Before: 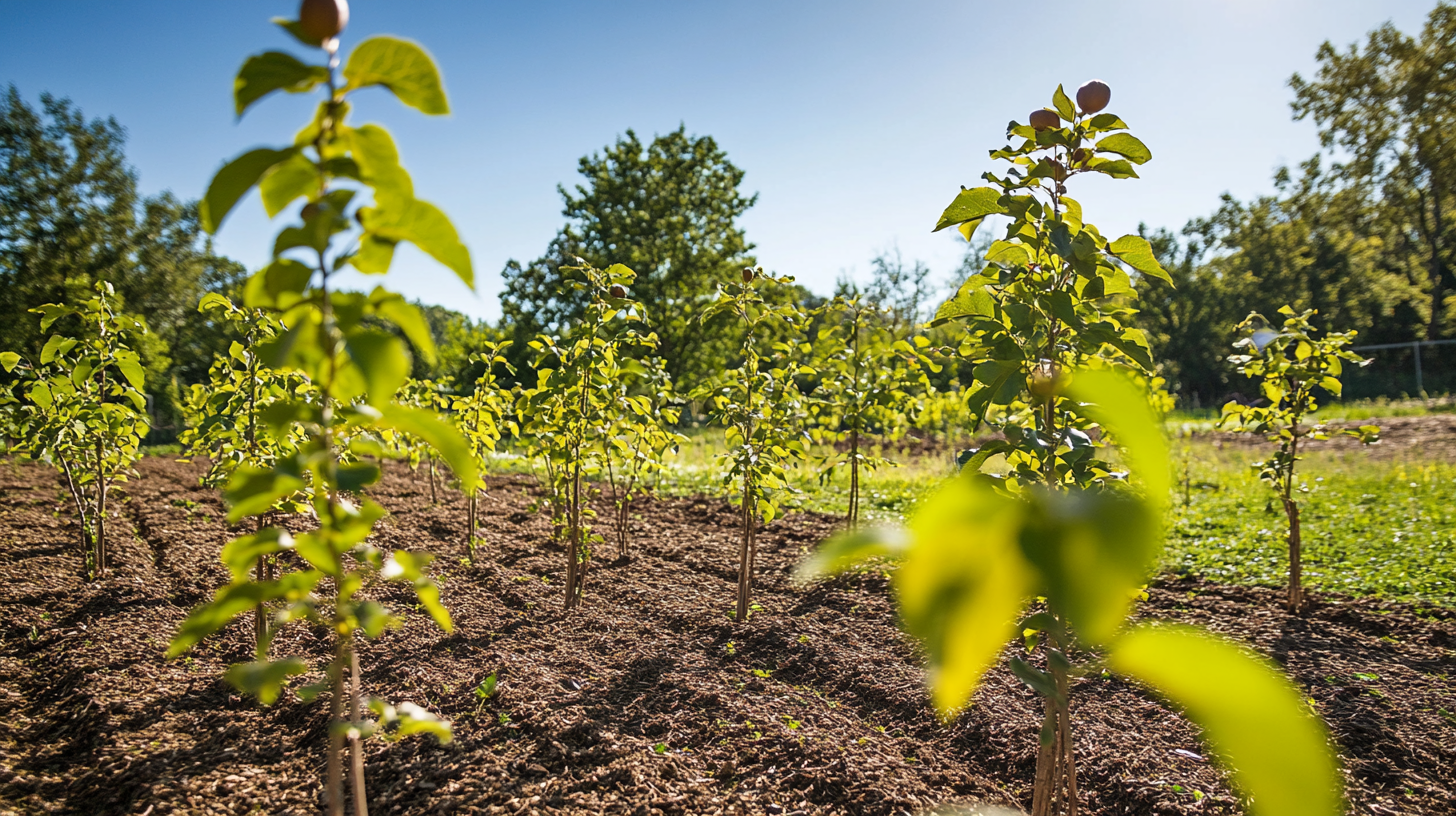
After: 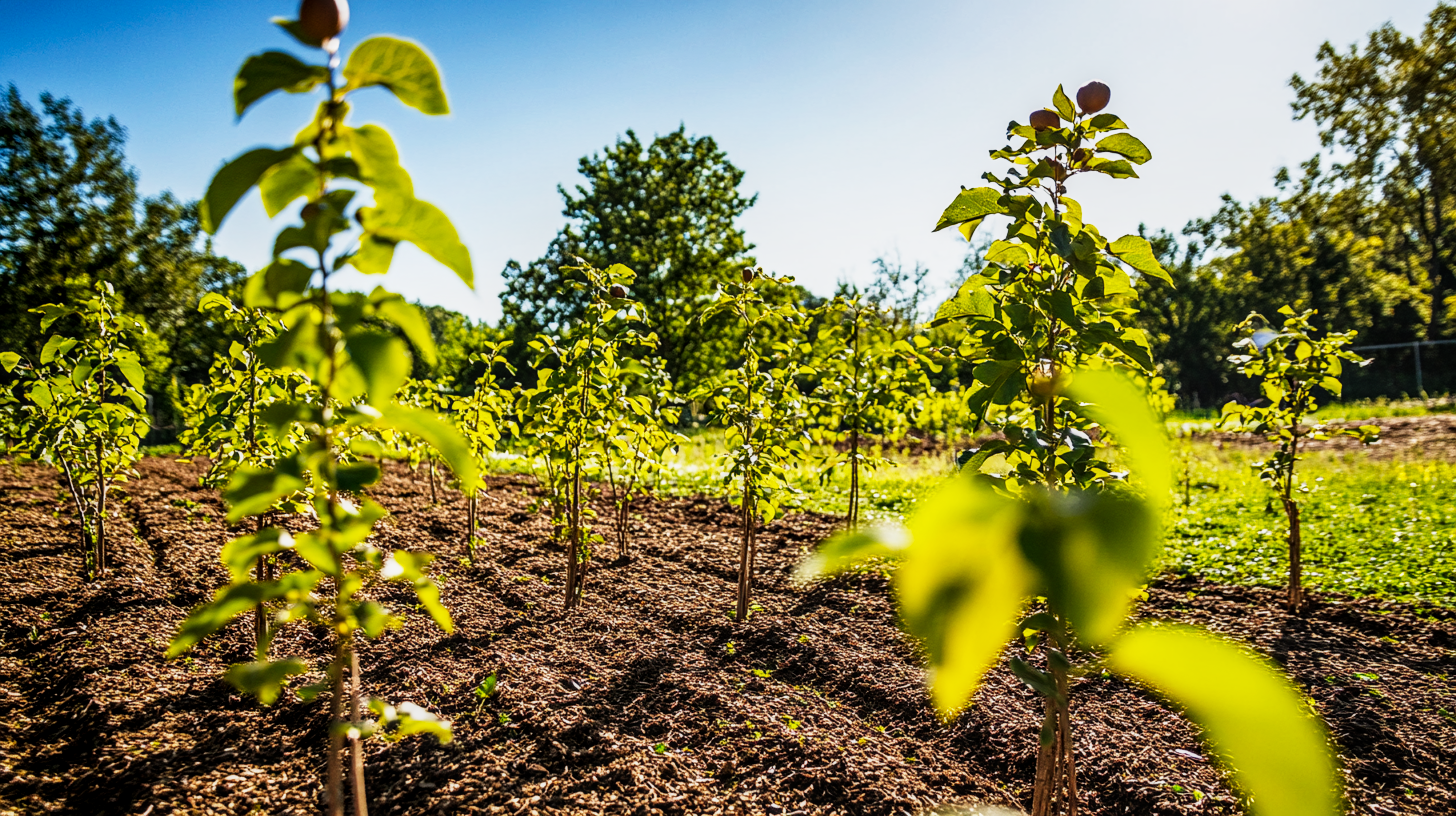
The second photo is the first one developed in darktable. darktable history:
sigmoid: contrast 1.93, skew 0.29, preserve hue 0%
local contrast: on, module defaults
